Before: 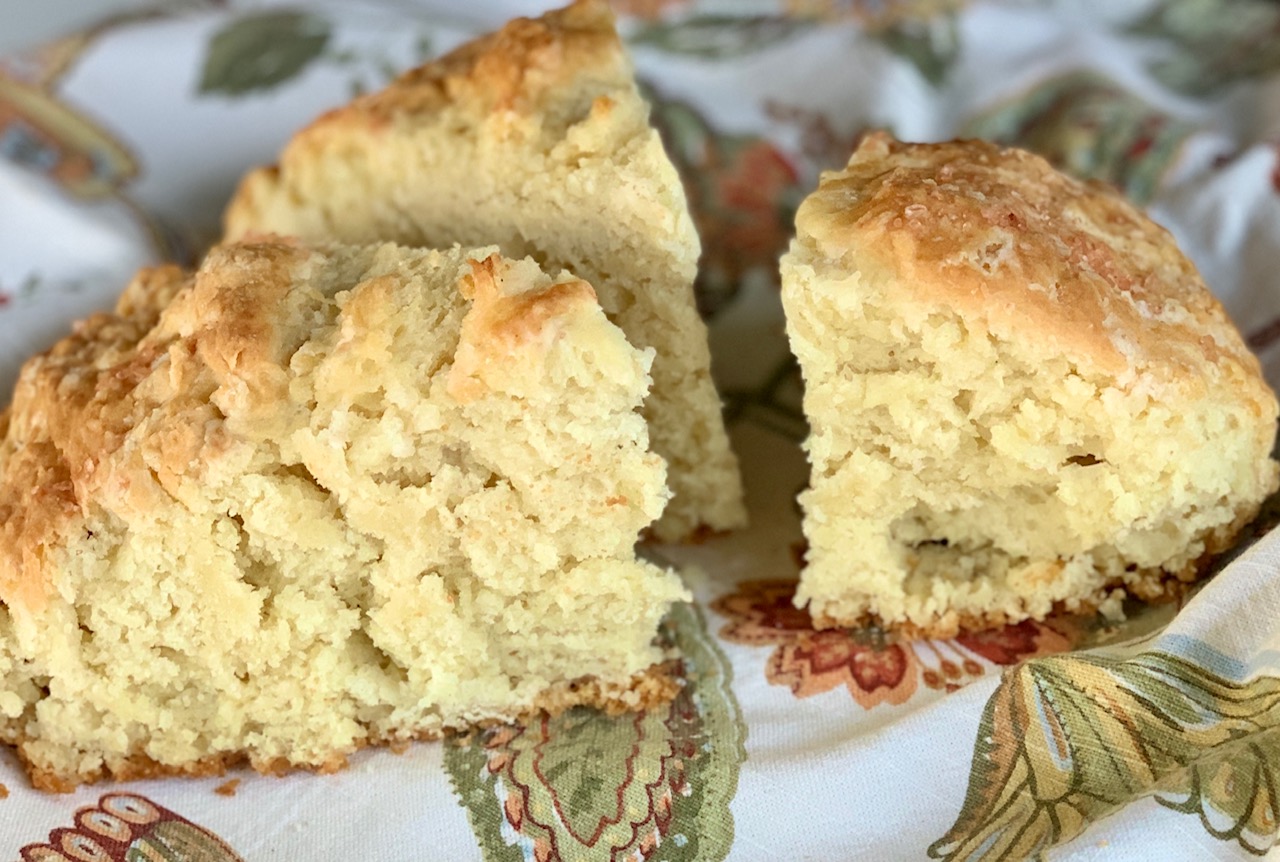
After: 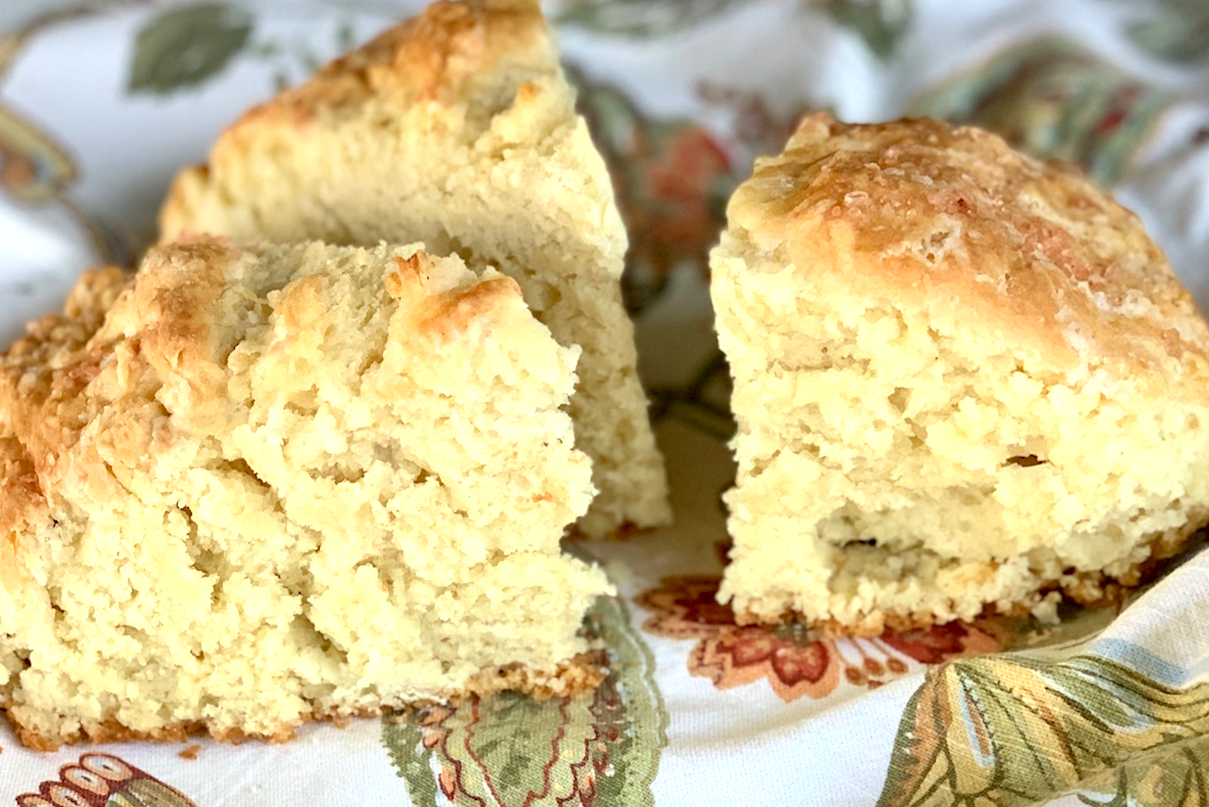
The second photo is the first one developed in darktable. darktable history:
exposure: black level correction 0.005, exposure 0.417 EV, compensate highlight preservation false
rotate and perspective: rotation 0.062°, lens shift (vertical) 0.115, lens shift (horizontal) -0.133, crop left 0.047, crop right 0.94, crop top 0.061, crop bottom 0.94
